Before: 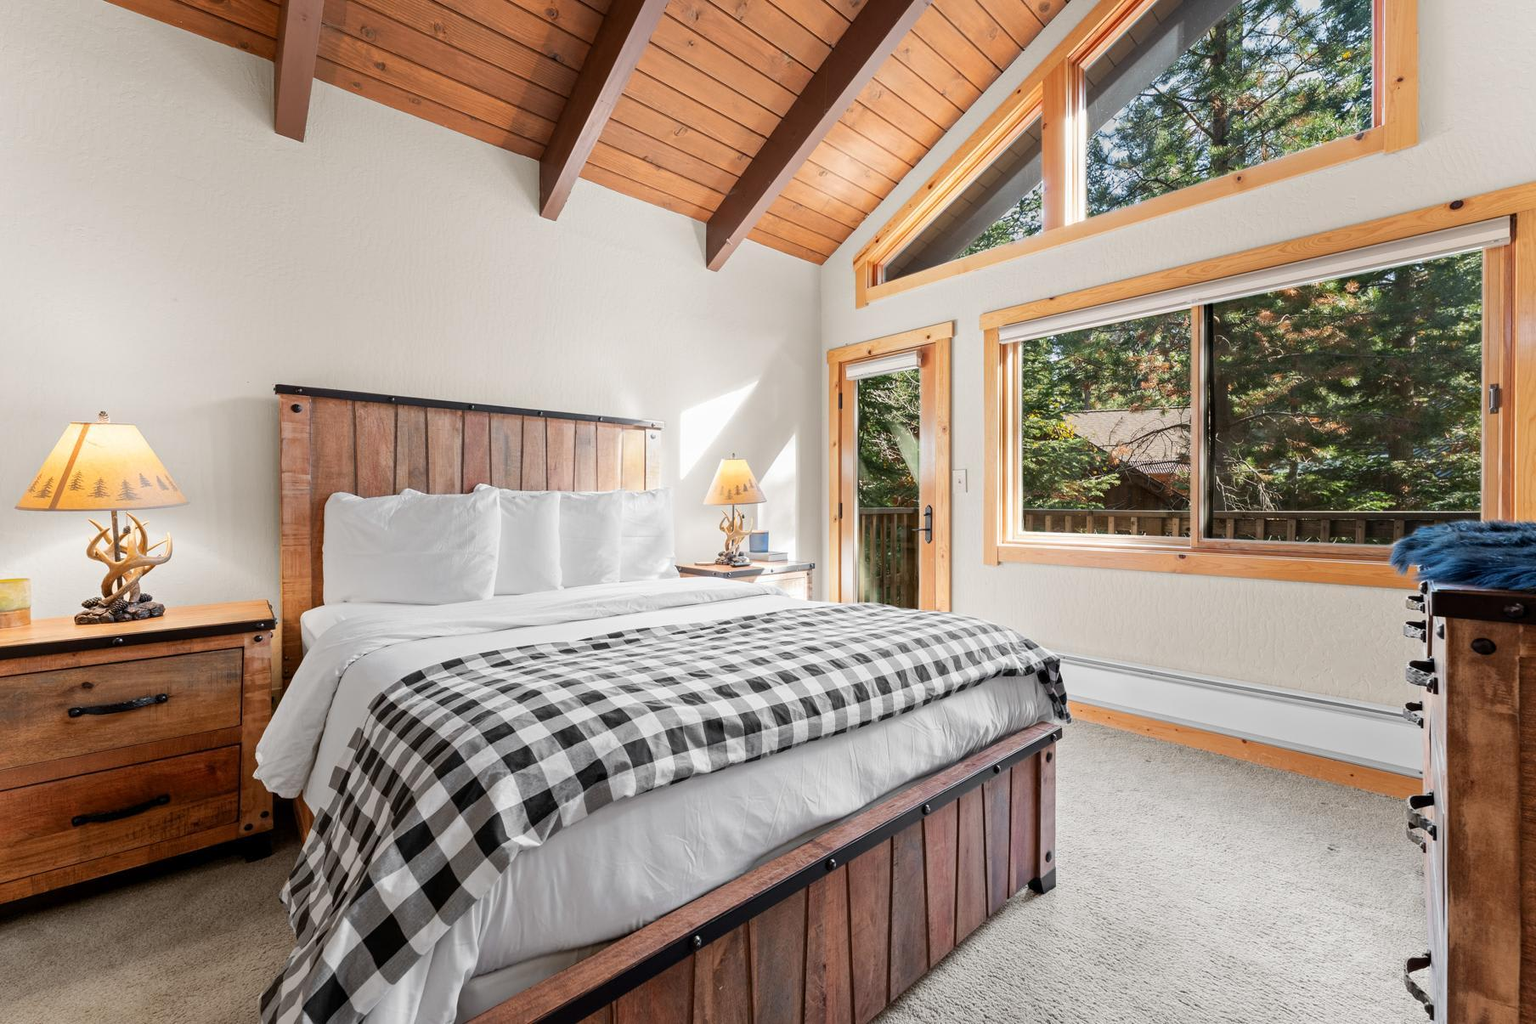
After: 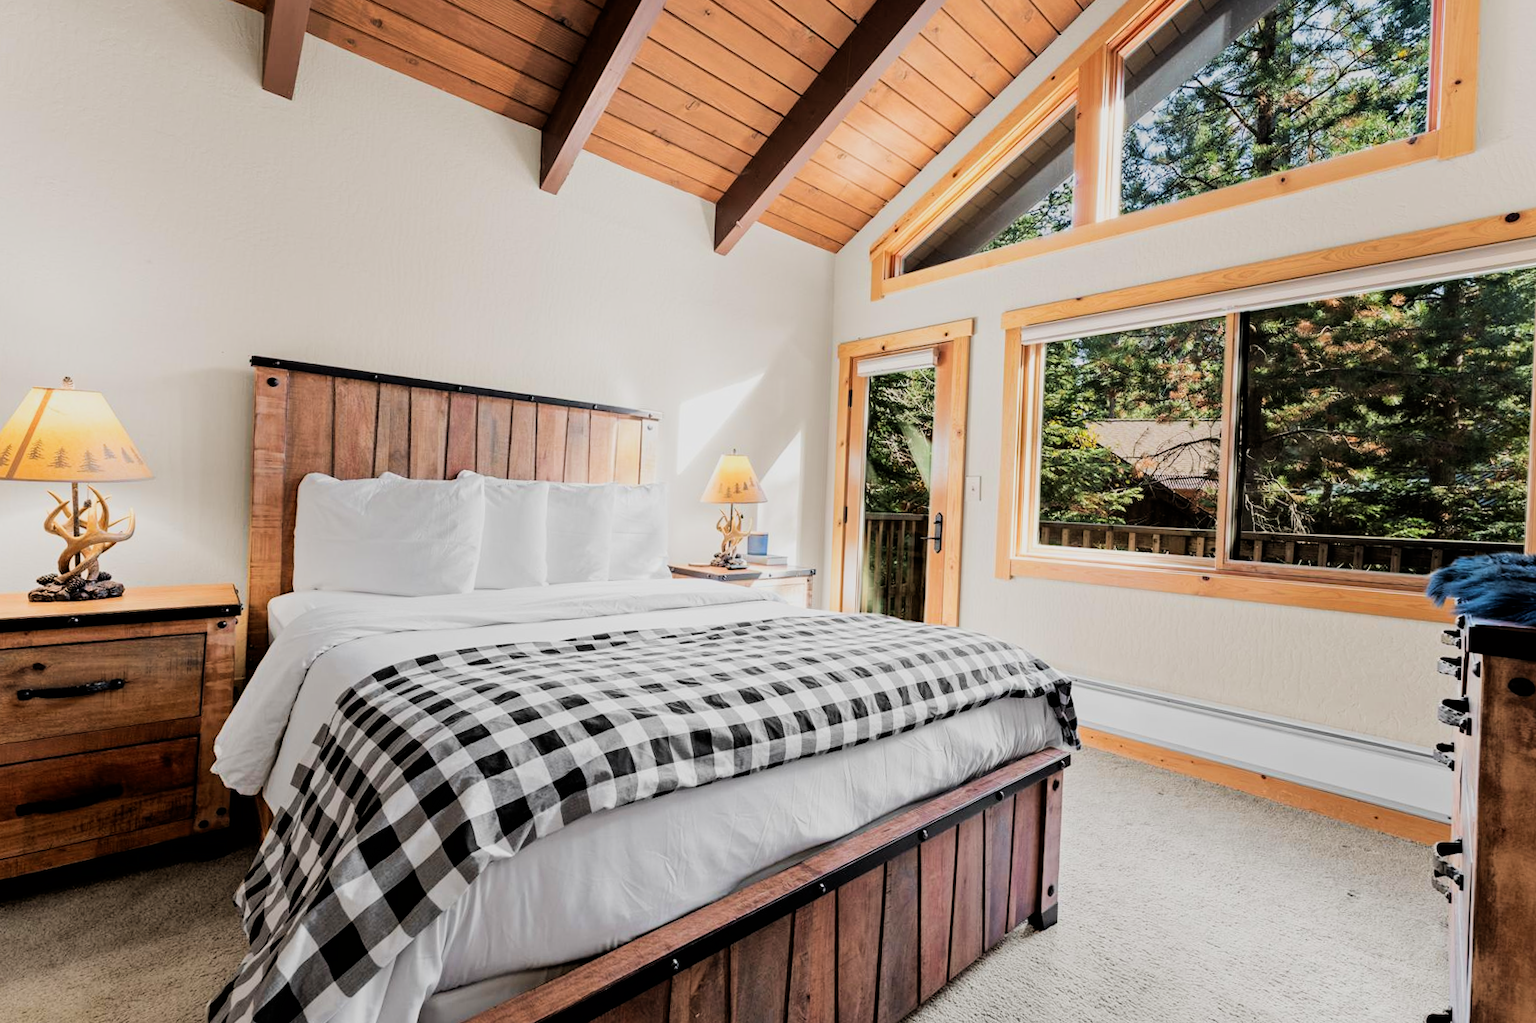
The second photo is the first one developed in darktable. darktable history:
filmic rgb: black relative exposure -5 EV, hardness 2.88, contrast 1.3, highlights saturation mix -30%
crop and rotate: angle -2.38°
velvia: on, module defaults
